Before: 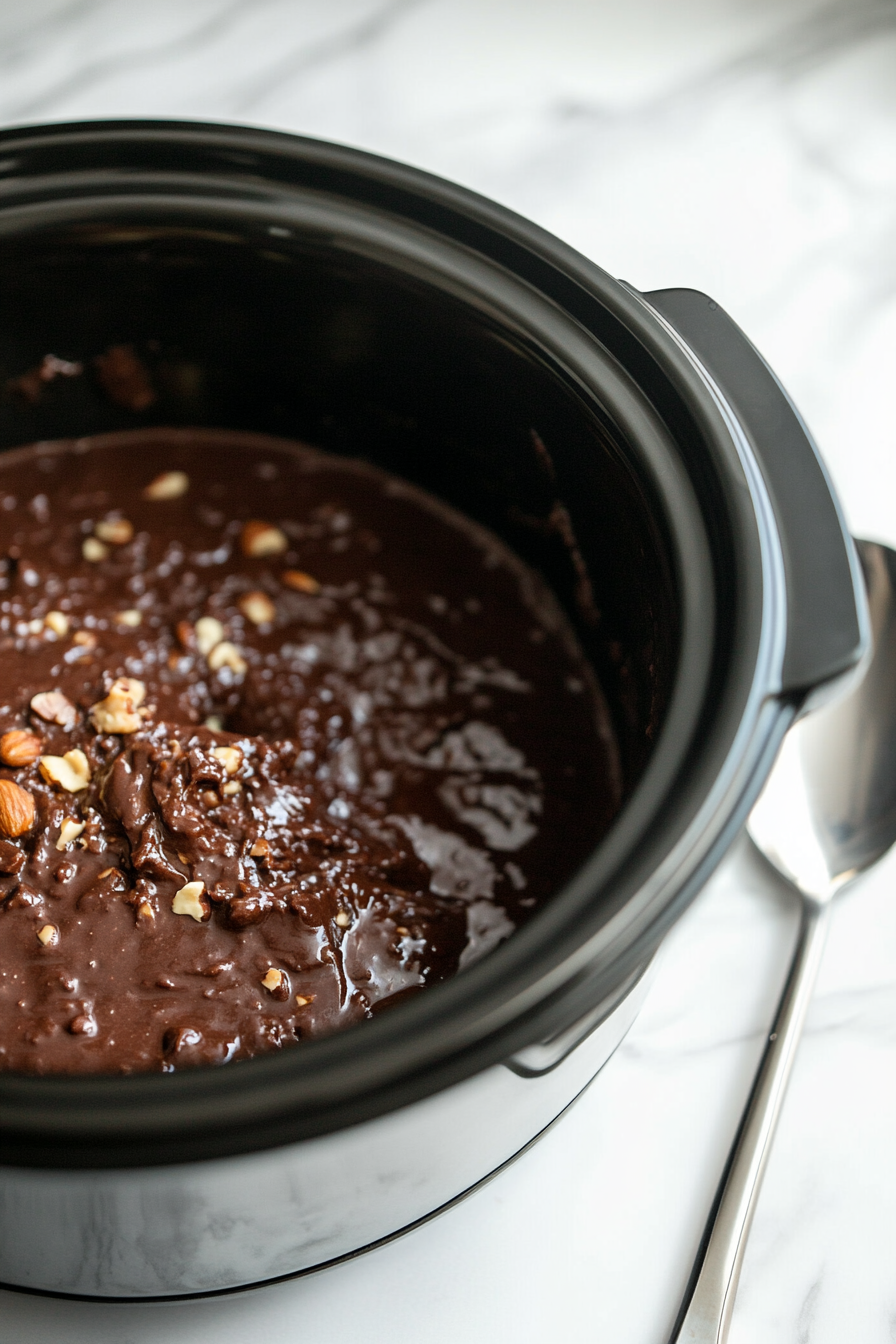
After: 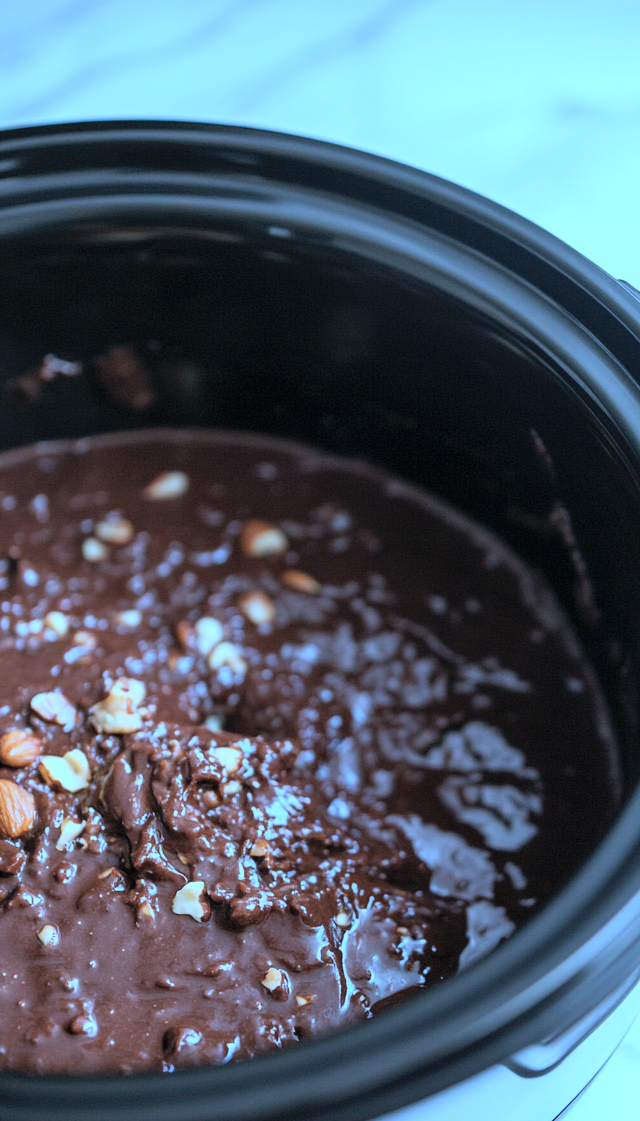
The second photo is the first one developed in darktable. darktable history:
color calibration: illuminant as shot in camera, x 0.442, y 0.411, temperature 2944.1 K
contrast brightness saturation: brightness 0.154
crop: right 28.484%, bottom 16.58%
